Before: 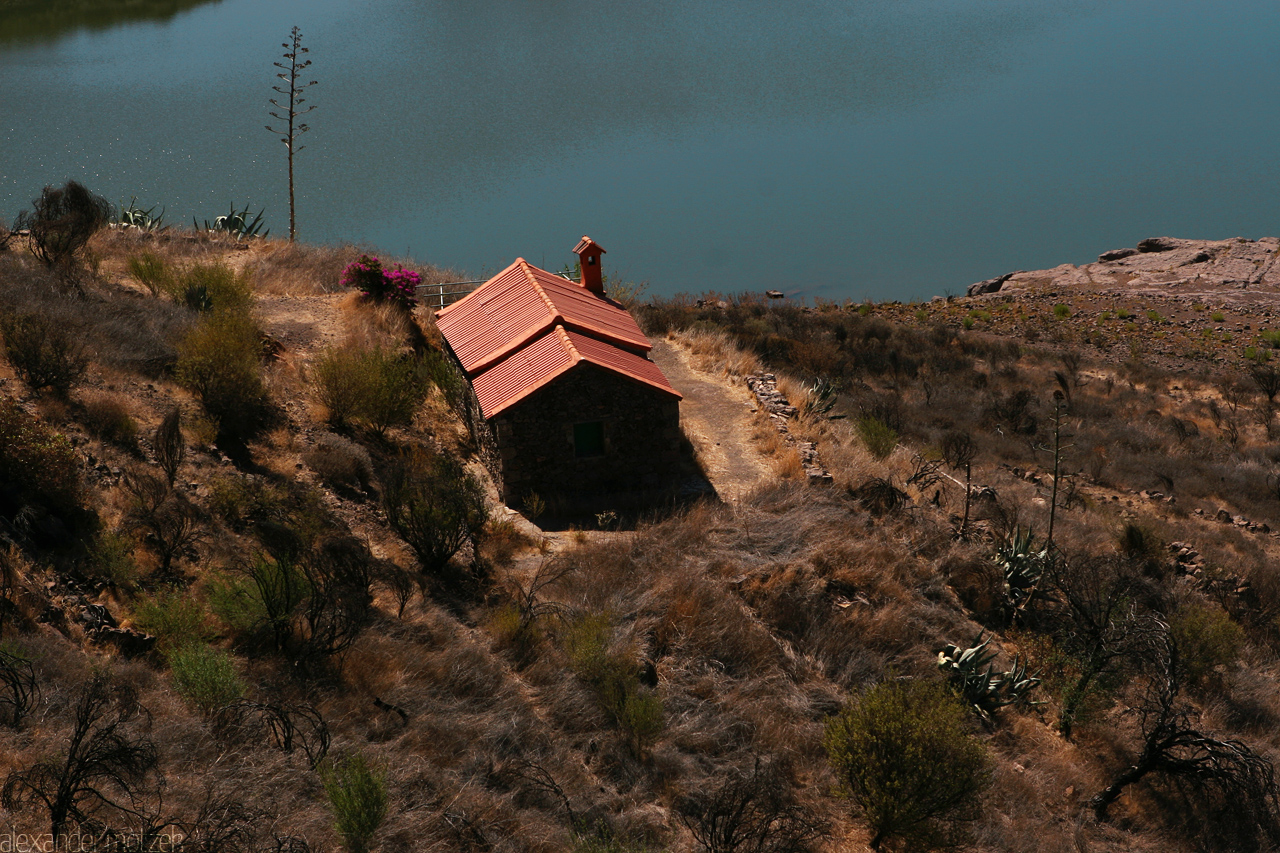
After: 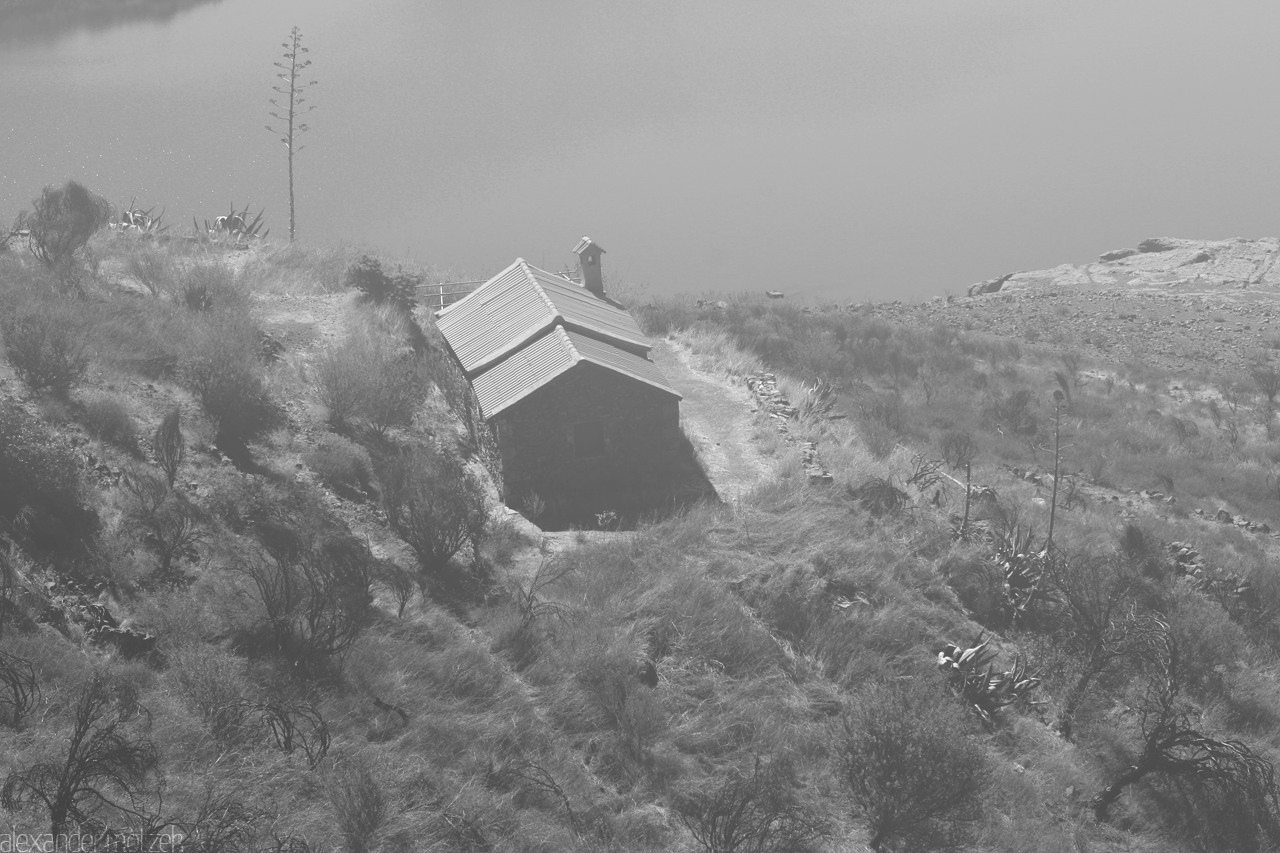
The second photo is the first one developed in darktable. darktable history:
monochrome: on, module defaults
bloom: size 70%, threshold 25%, strength 70%
